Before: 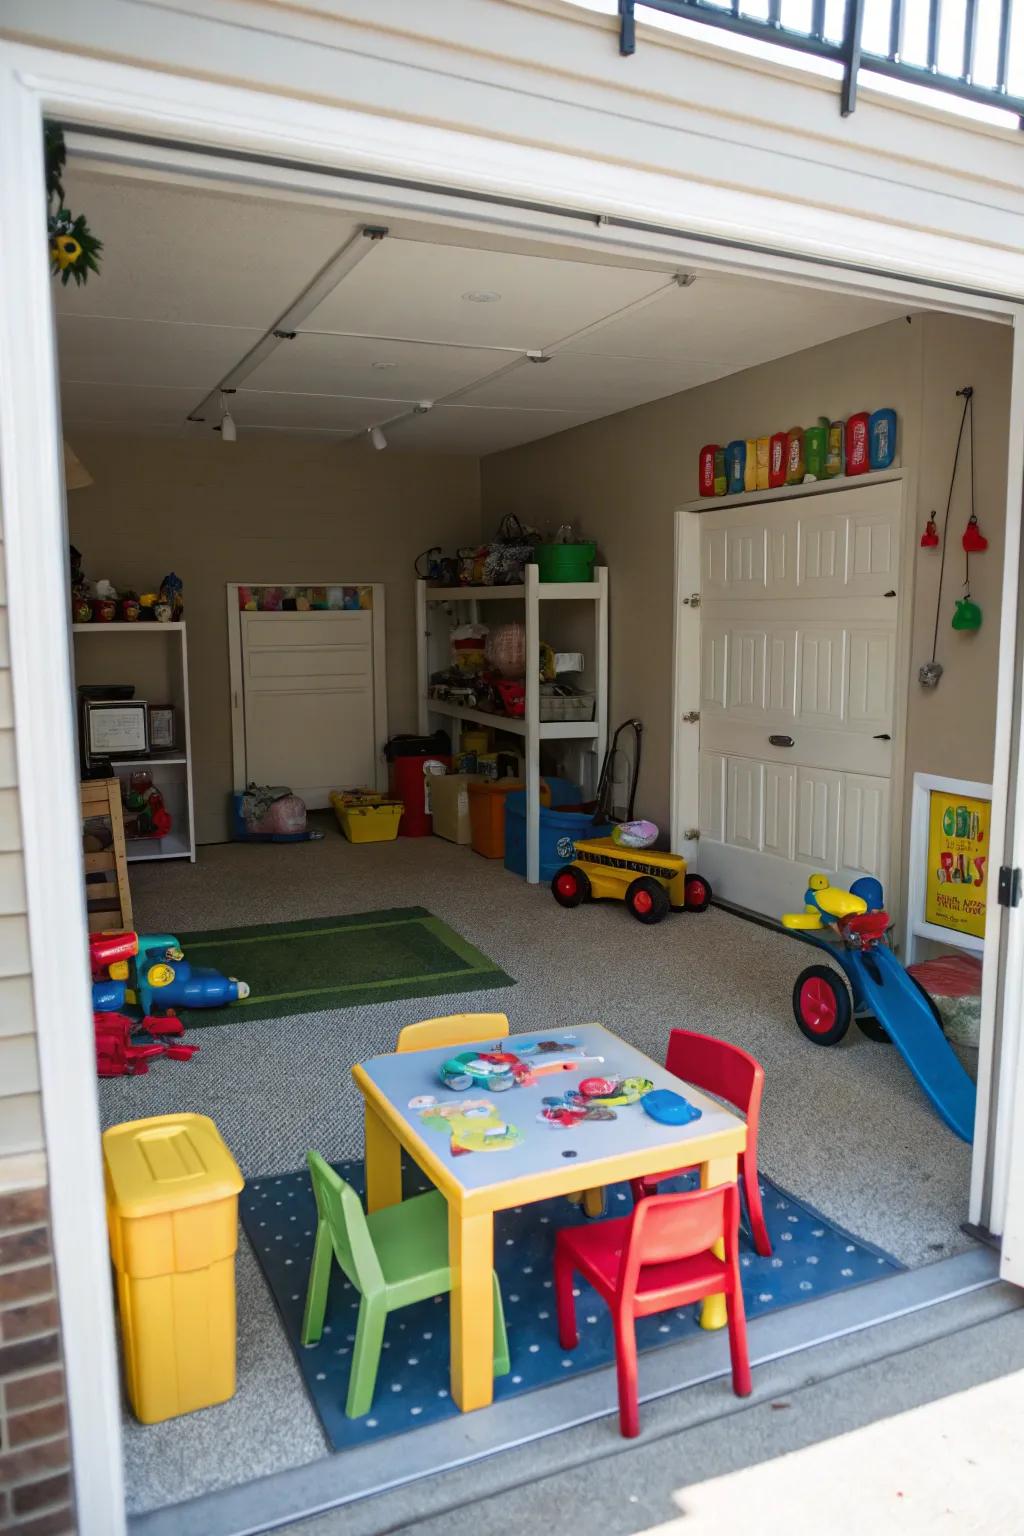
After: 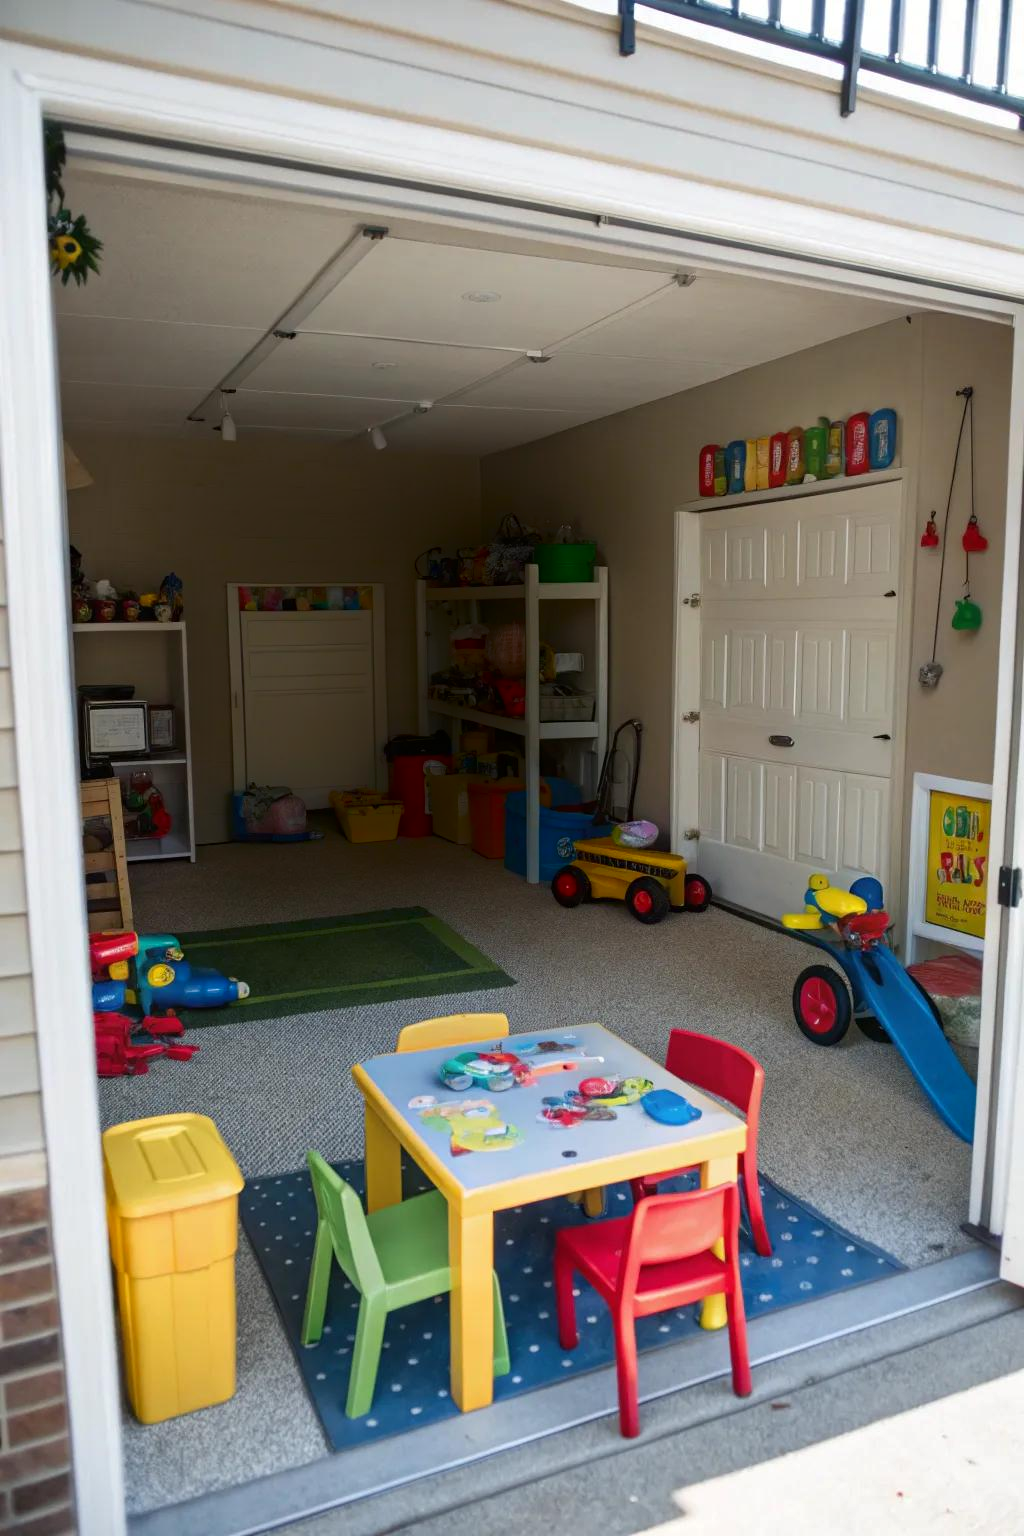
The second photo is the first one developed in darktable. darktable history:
shadows and highlights: shadows -88.94, highlights -36.77, soften with gaussian
